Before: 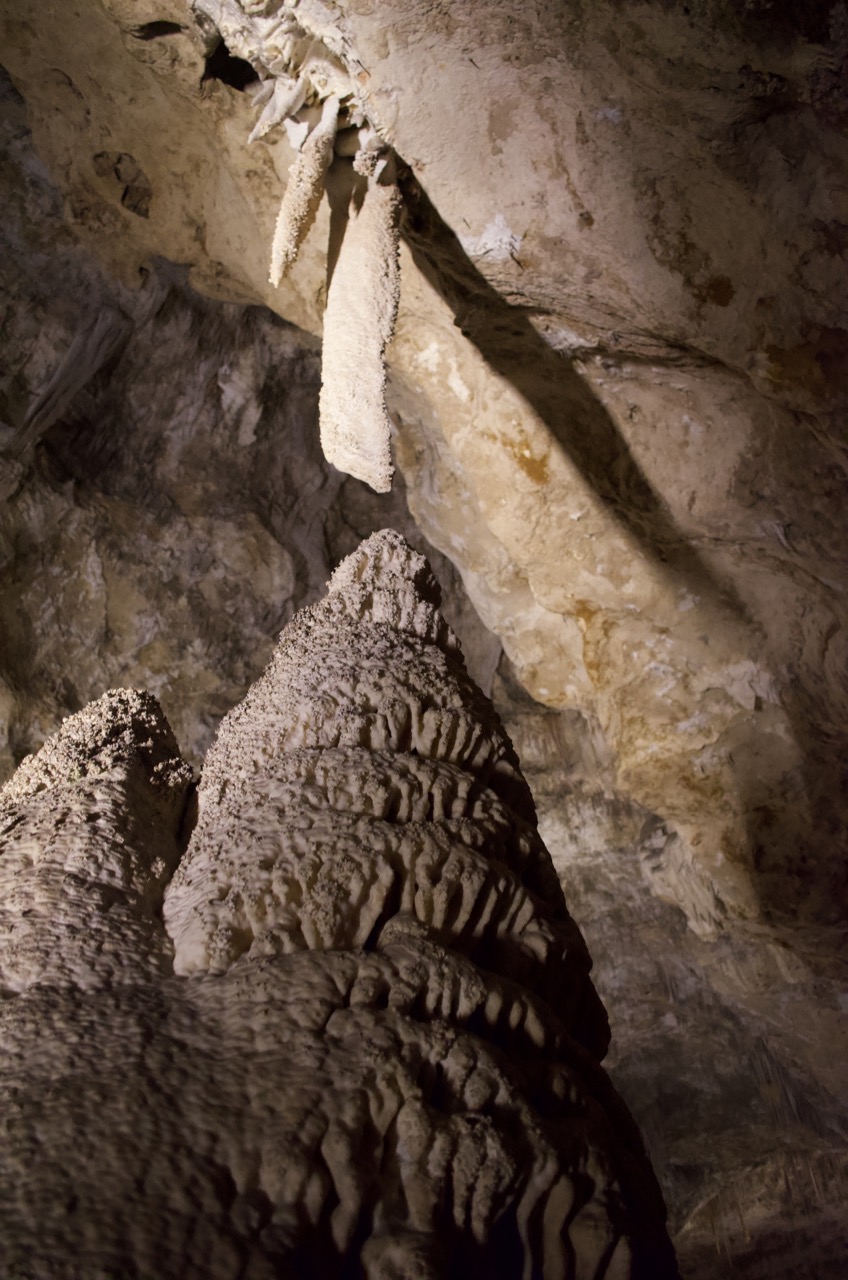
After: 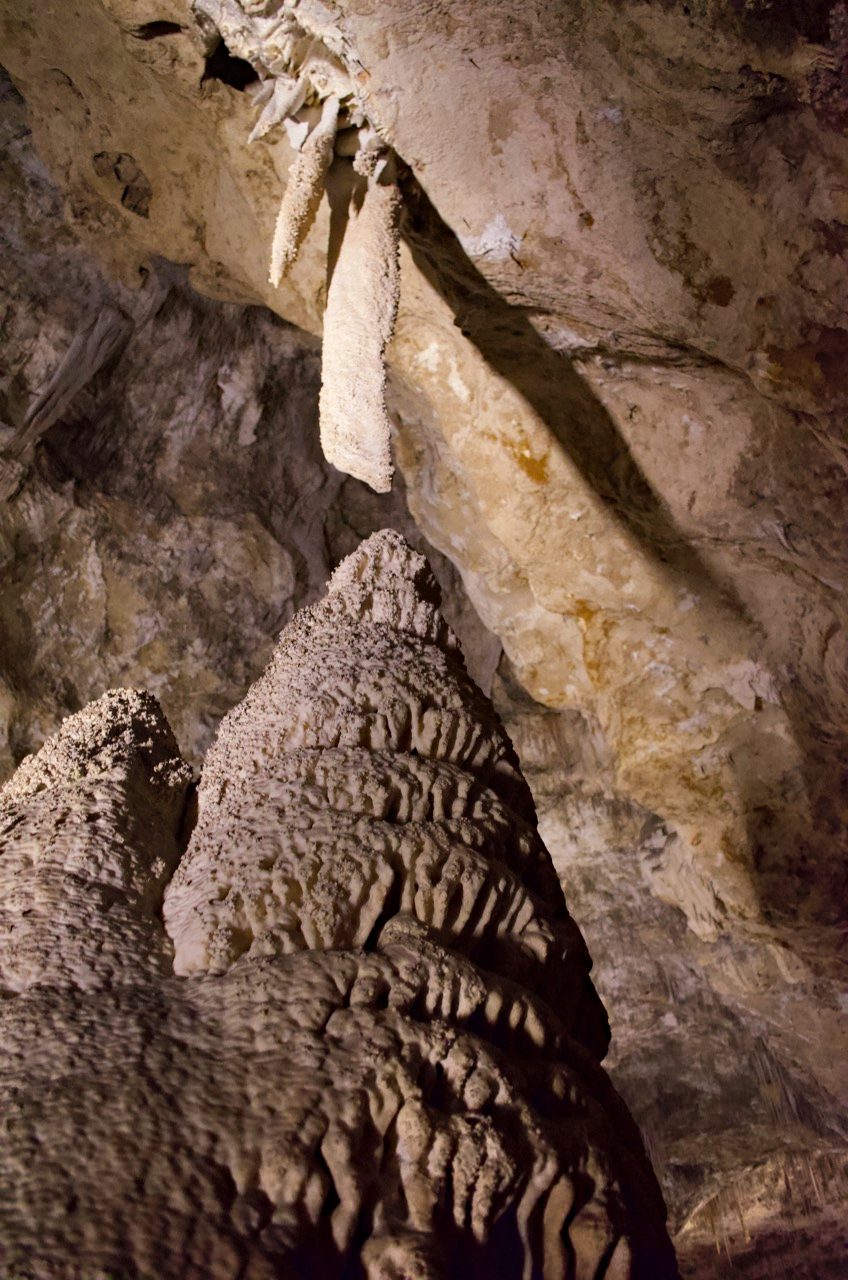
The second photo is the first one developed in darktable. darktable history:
haze removal: on, module defaults
shadows and highlights: shadows 59.18, highlights -60.38, soften with gaussian
